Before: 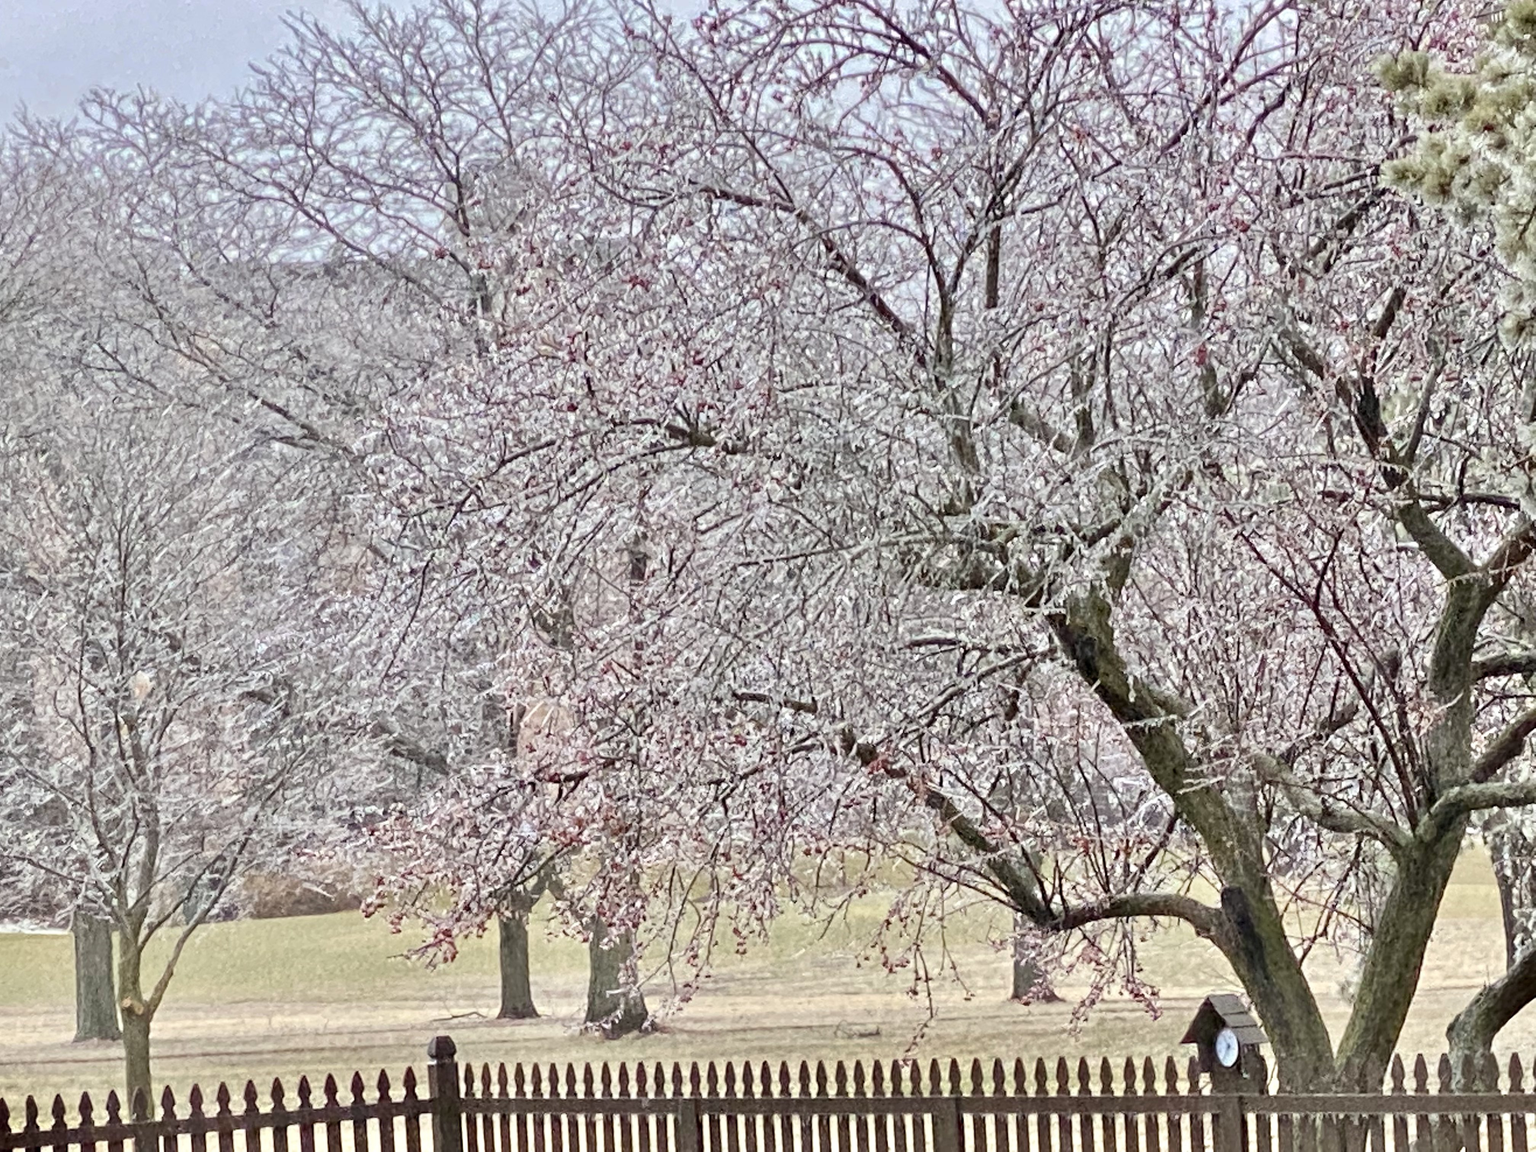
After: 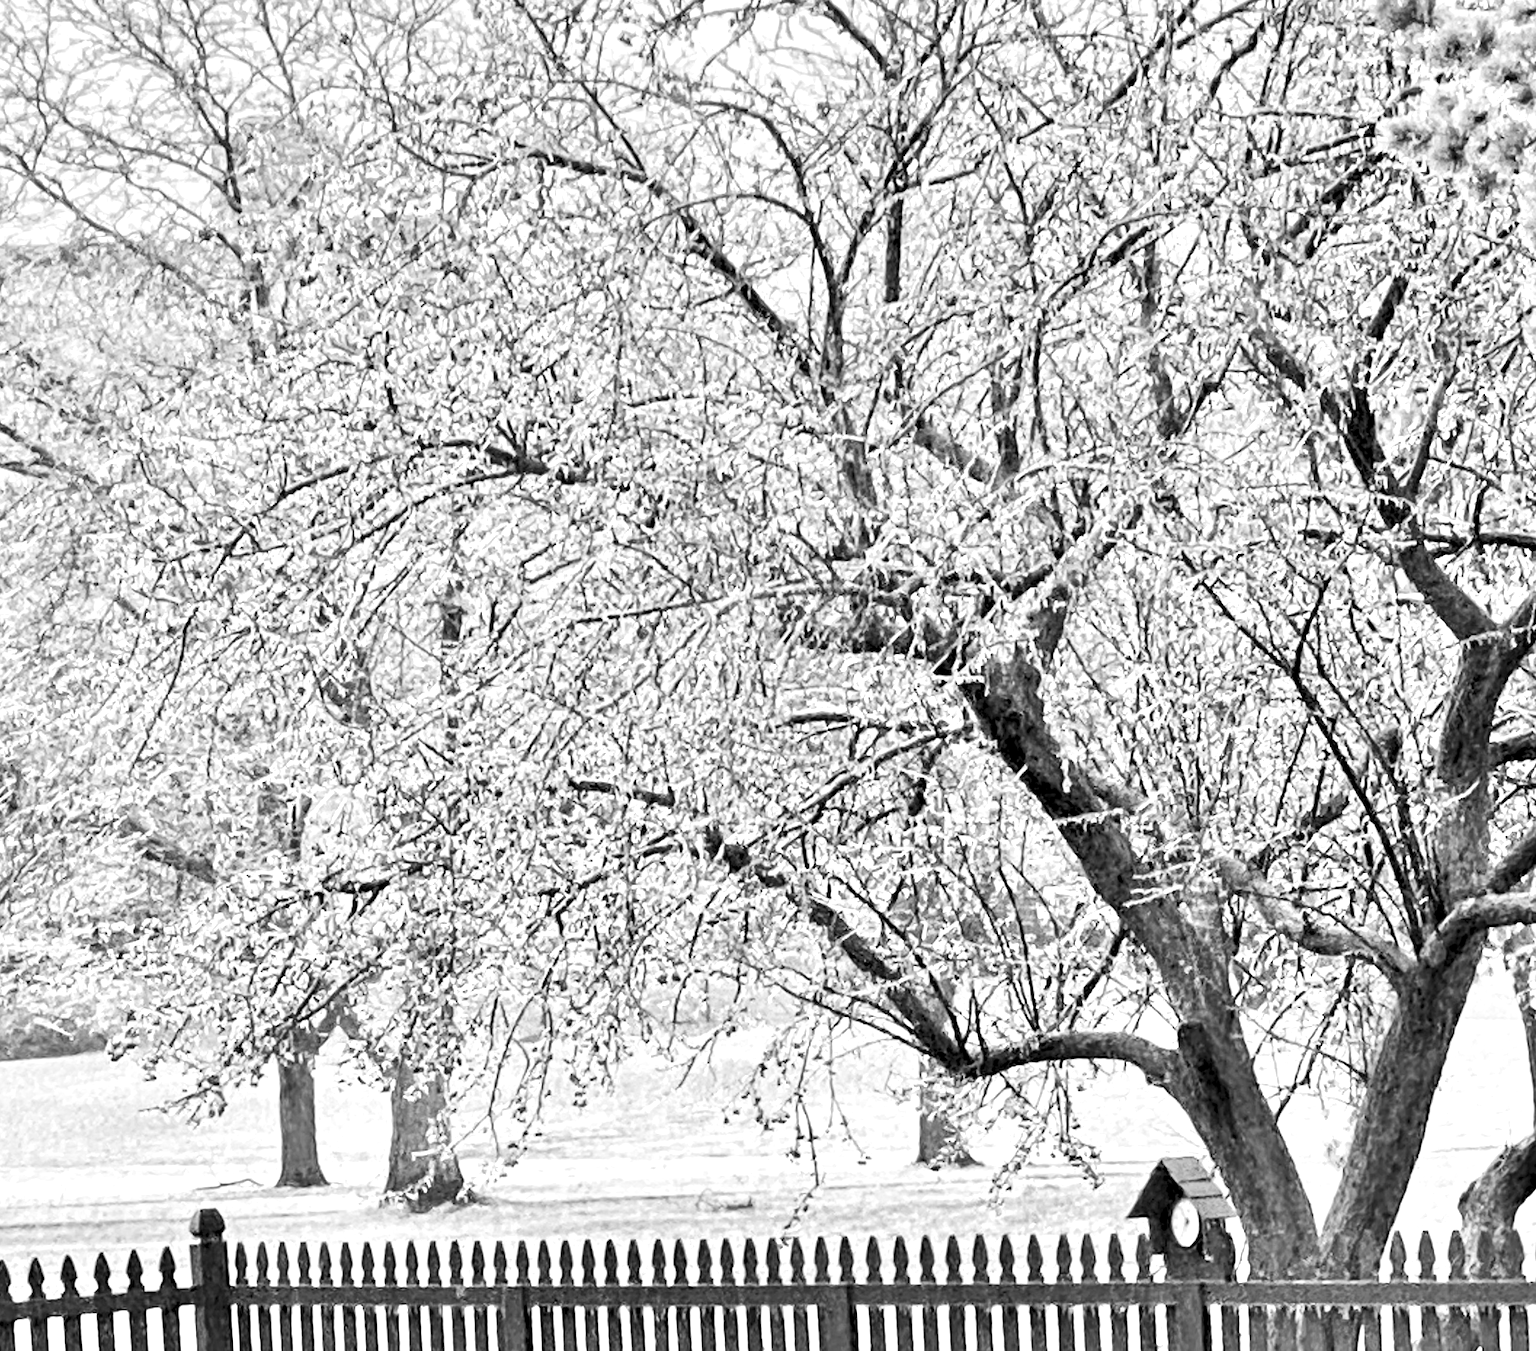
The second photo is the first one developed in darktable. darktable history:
contrast brightness saturation: contrast 0.13, brightness -0.05, saturation 0.16
crop and rotate: left 17.959%, top 5.771%, right 1.742%
tone equalizer: -8 EV -0.417 EV, -7 EV -0.389 EV, -6 EV -0.333 EV, -5 EV -0.222 EV, -3 EV 0.222 EV, -2 EV 0.333 EV, -1 EV 0.389 EV, +0 EV 0.417 EV, edges refinement/feathering 500, mask exposure compensation -1.57 EV, preserve details no
monochrome: a -3.63, b -0.465
levels: black 3.83%, white 90.64%, levels [0.044, 0.416, 0.908]
